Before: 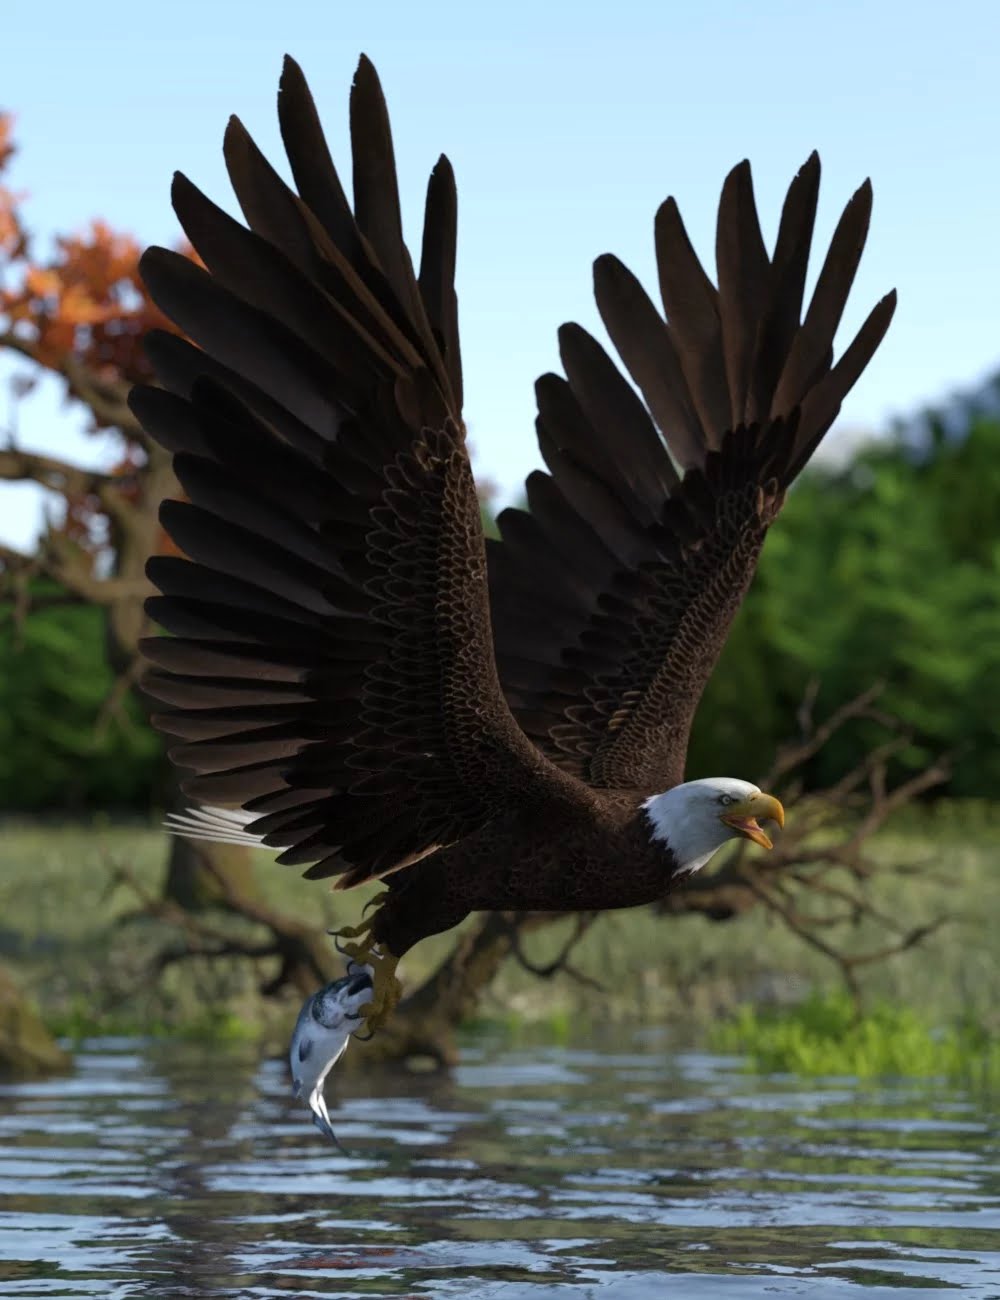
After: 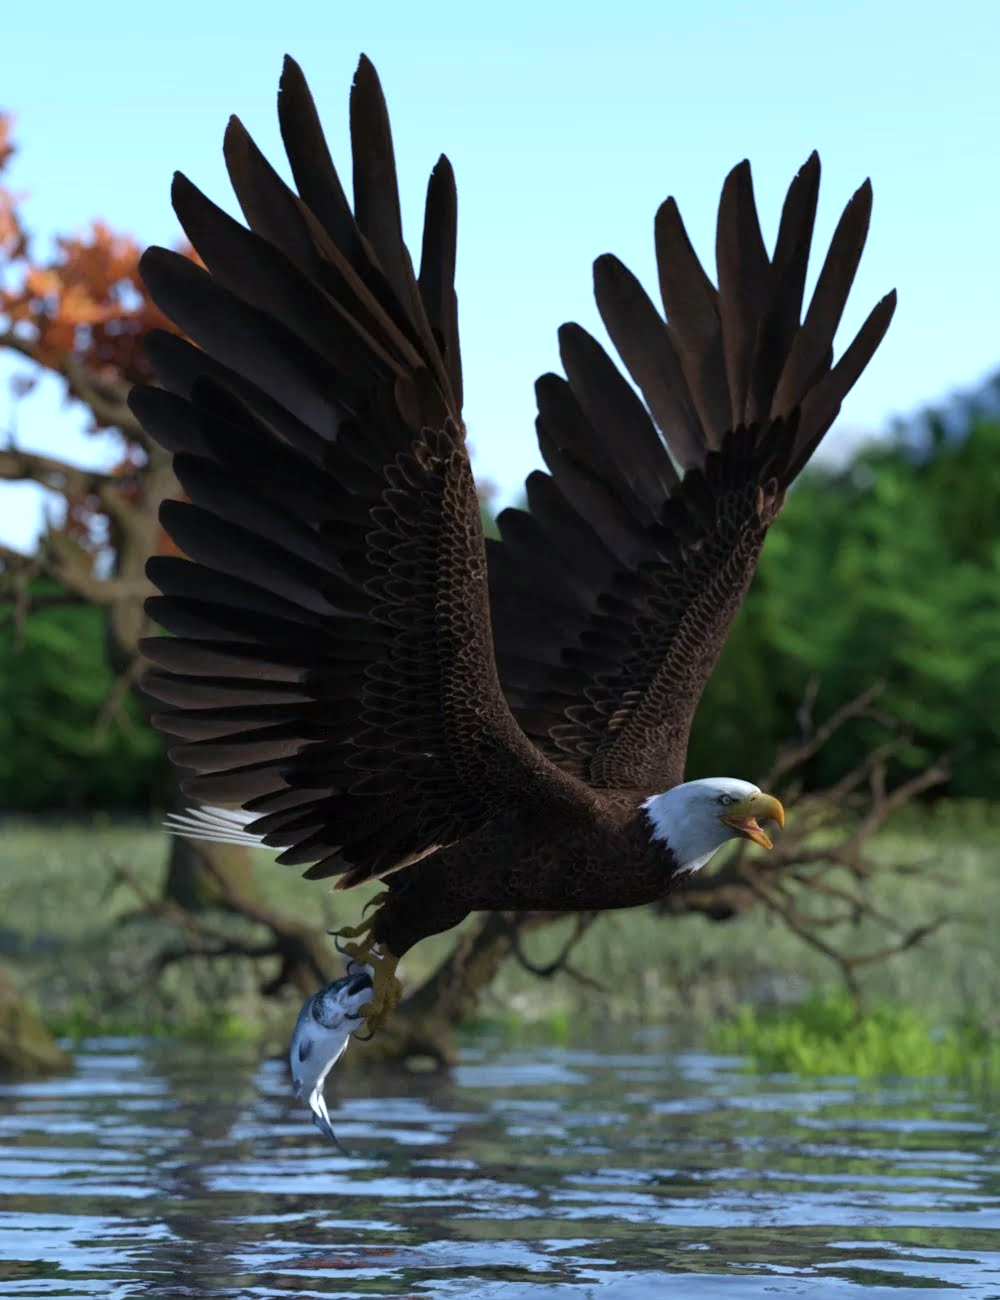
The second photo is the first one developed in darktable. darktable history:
levels: levels [0, 0.476, 0.951]
color calibration: x 0.37, y 0.382, temperature 4317.25 K
